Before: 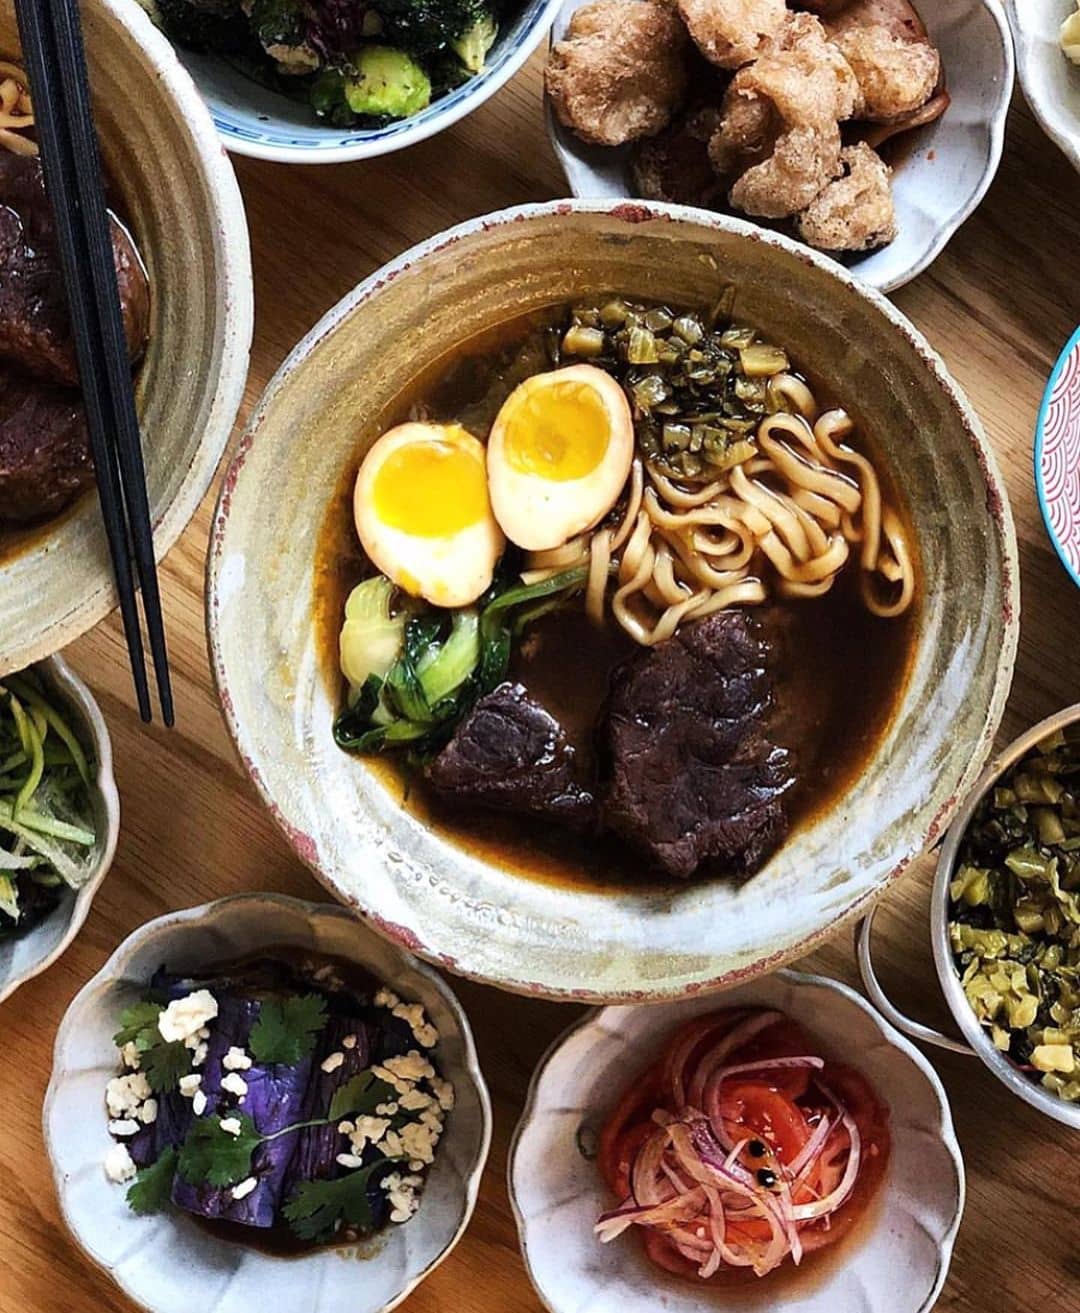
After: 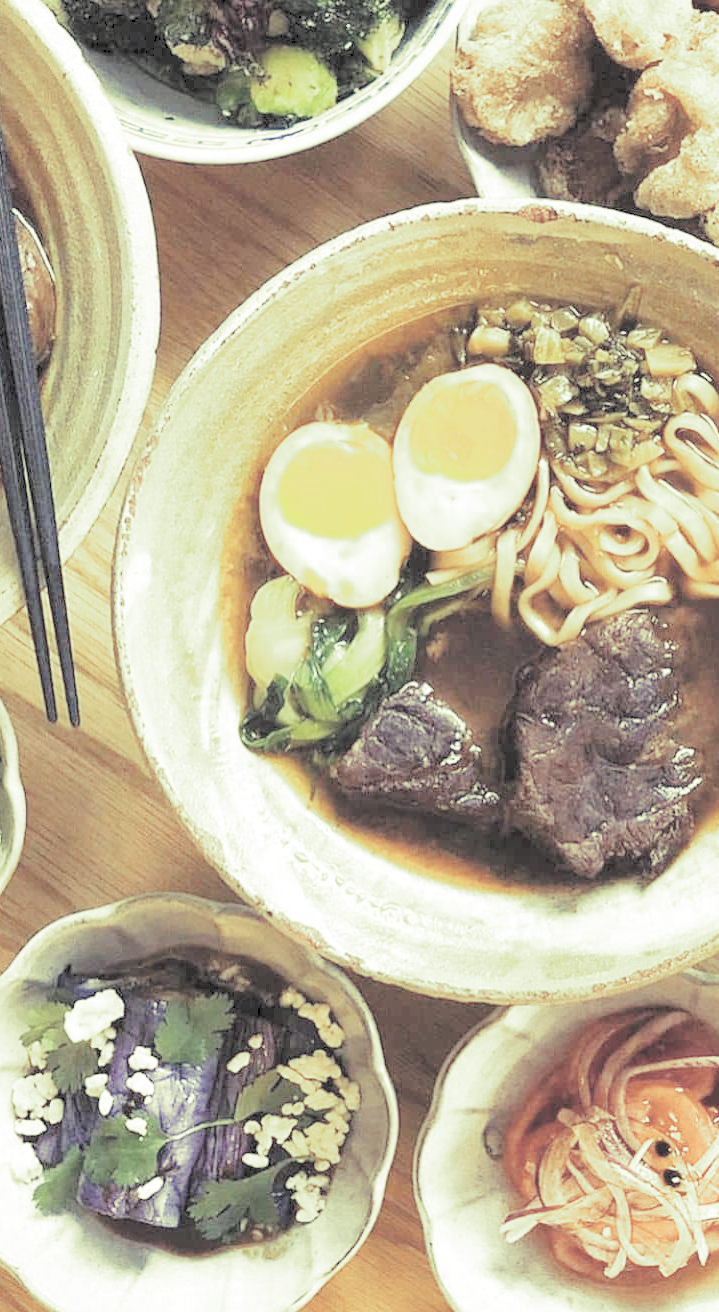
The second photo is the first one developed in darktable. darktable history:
crop and rotate: left 8.786%, right 24.548%
split-toning: shadows › hue 290.82°, shadows › saturation 0.34, highlights › saturation 0.38, balance 0, compress 50%
contrast brightness saturation: brightness 1
